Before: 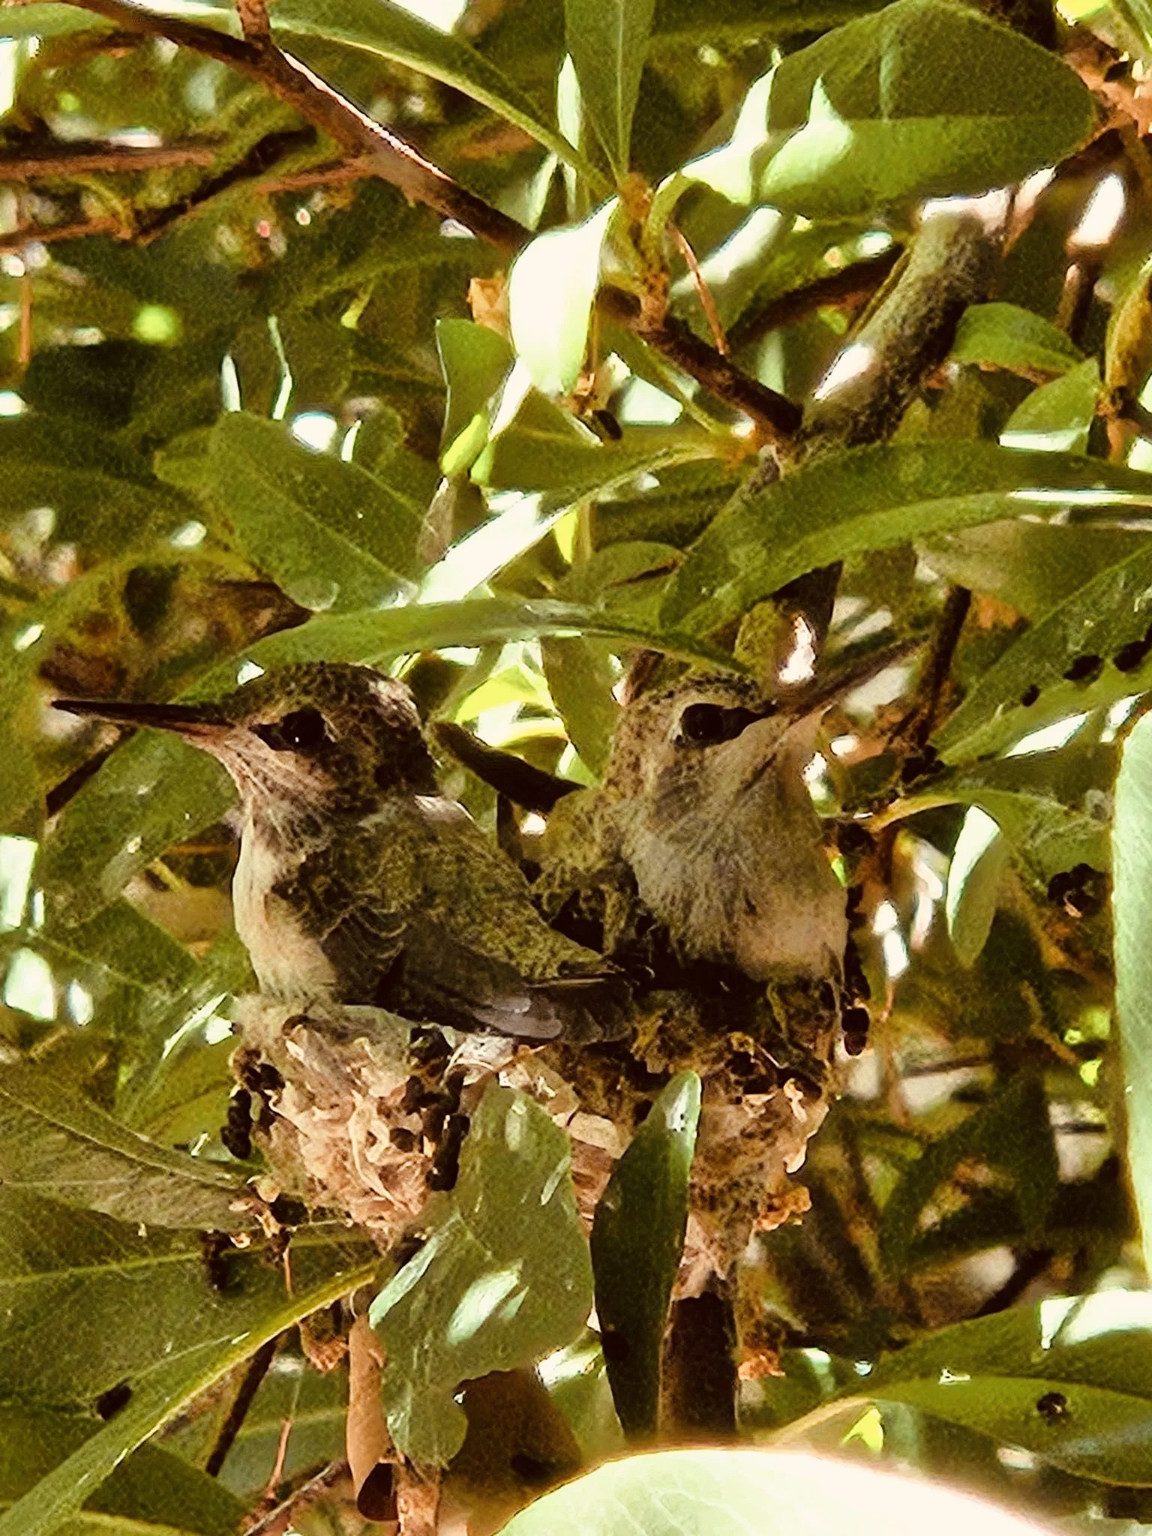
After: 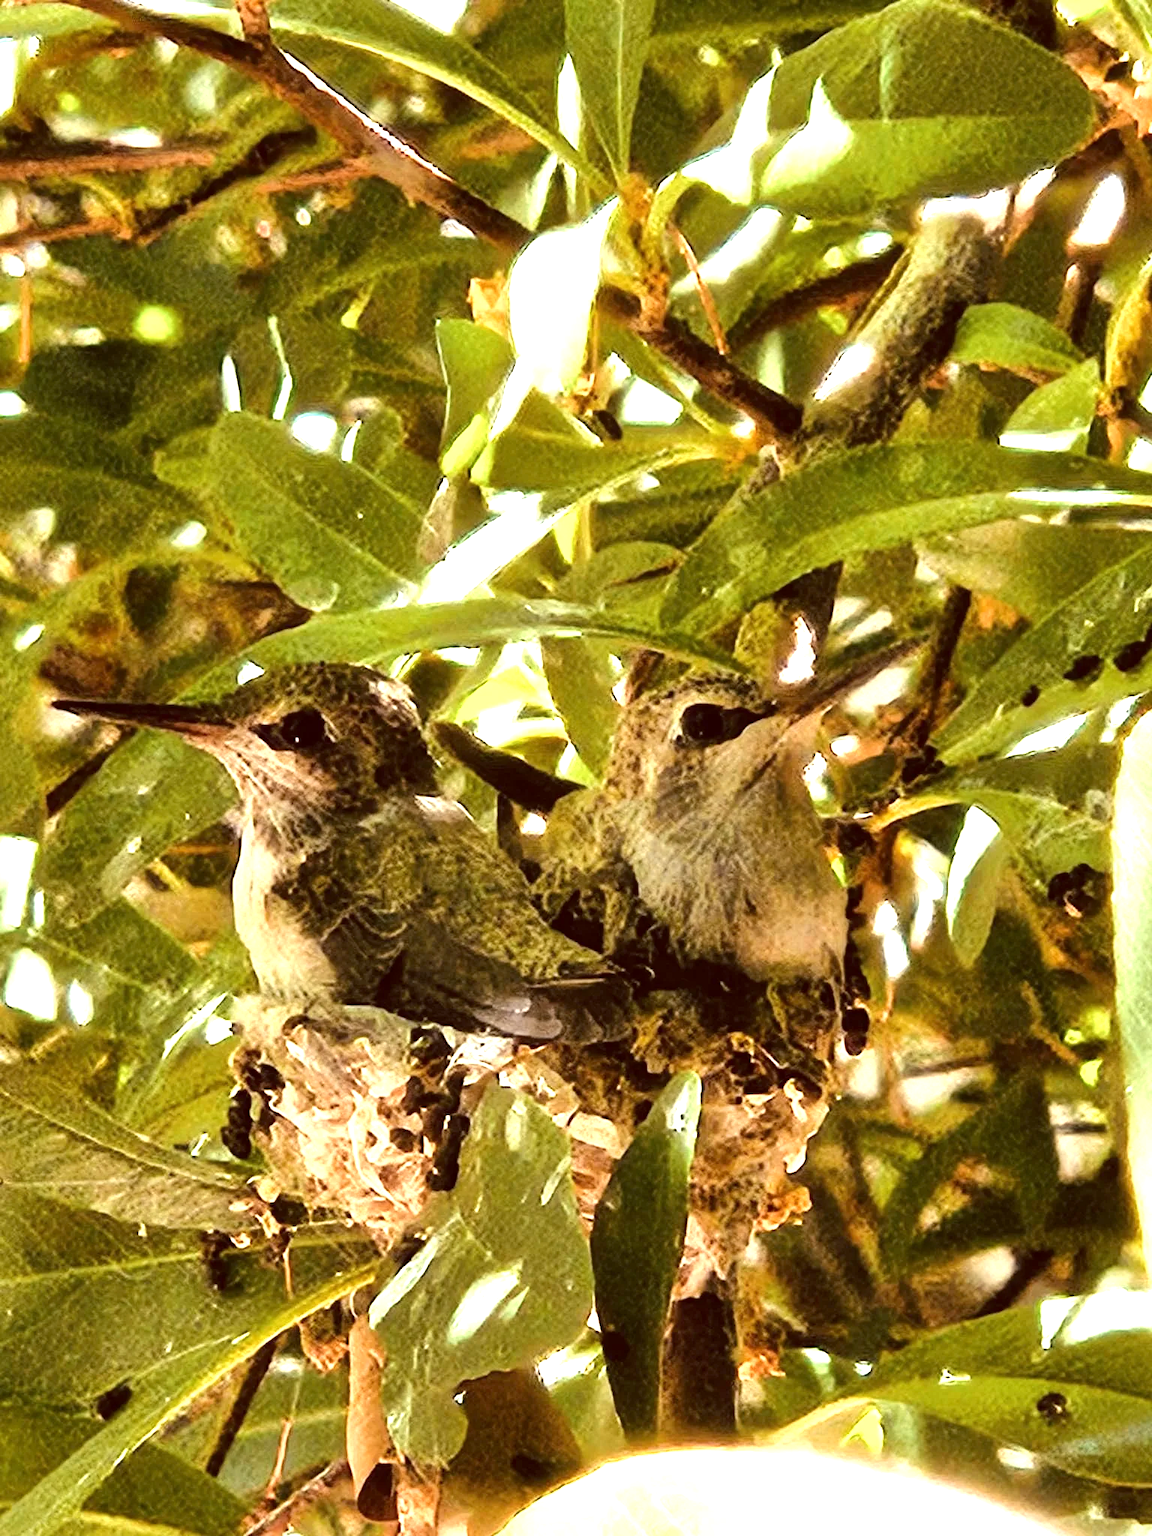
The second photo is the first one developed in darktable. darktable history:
exposure: black level correction 0.001, exposure 0.963 EV, compensate highlight preservation false
